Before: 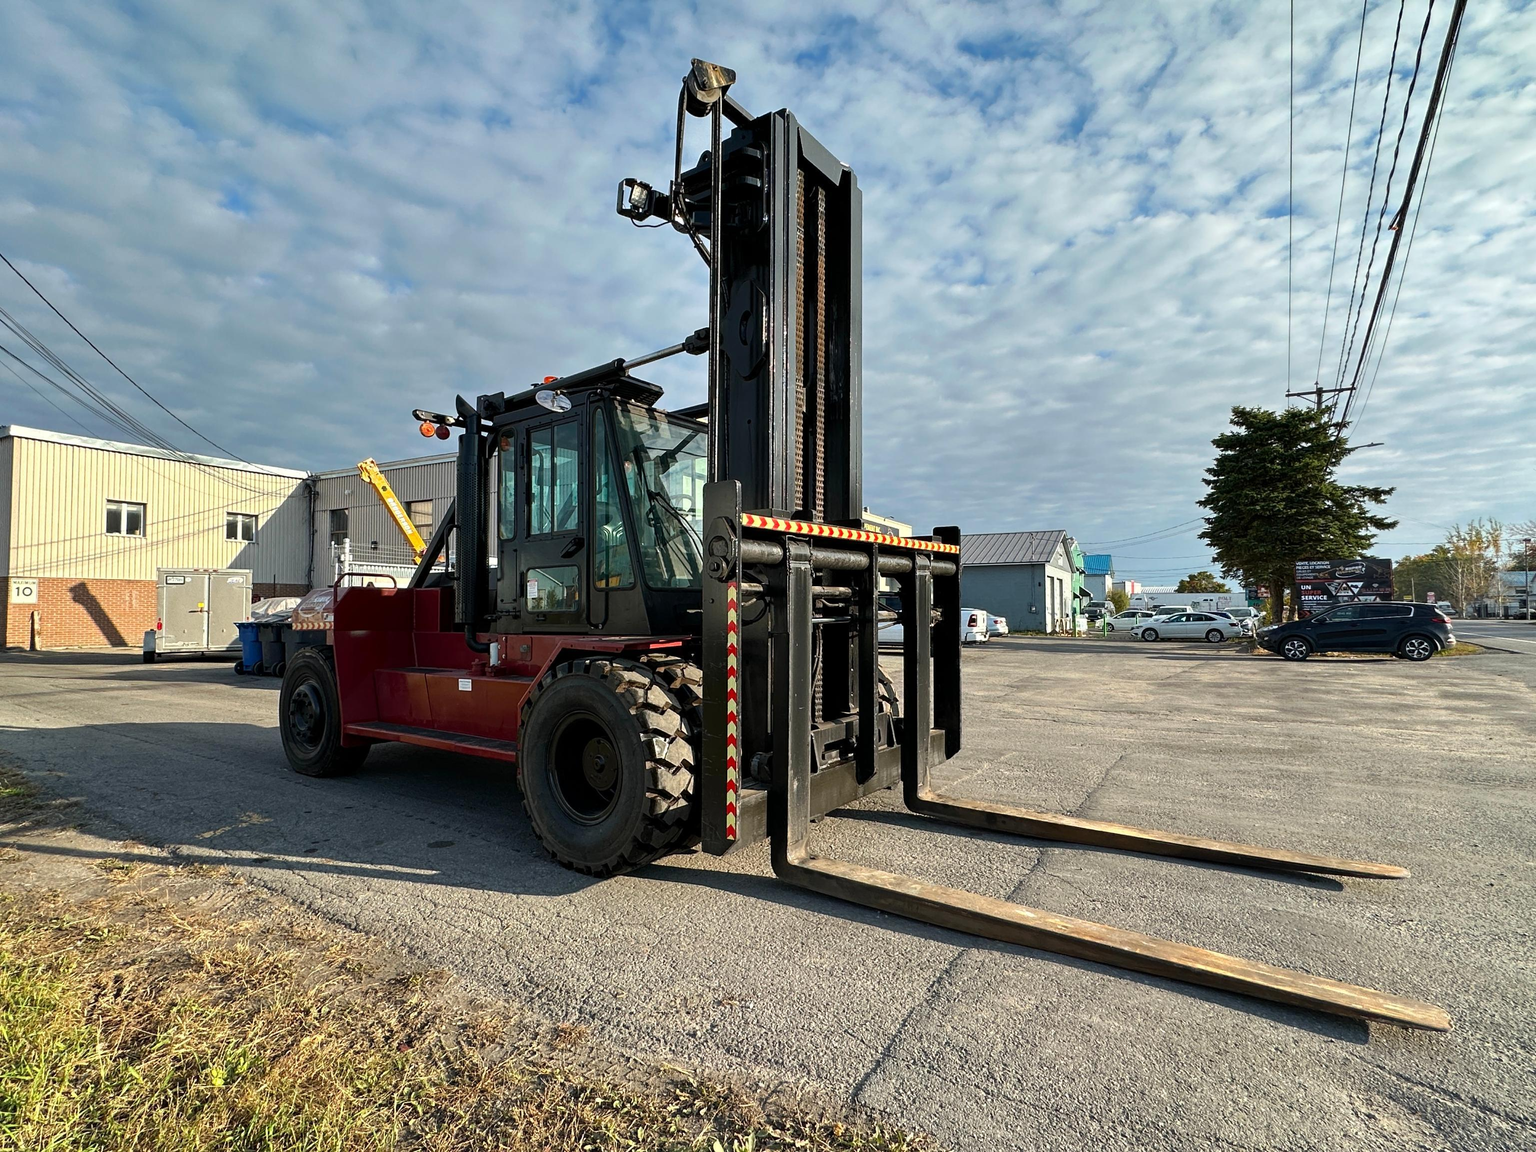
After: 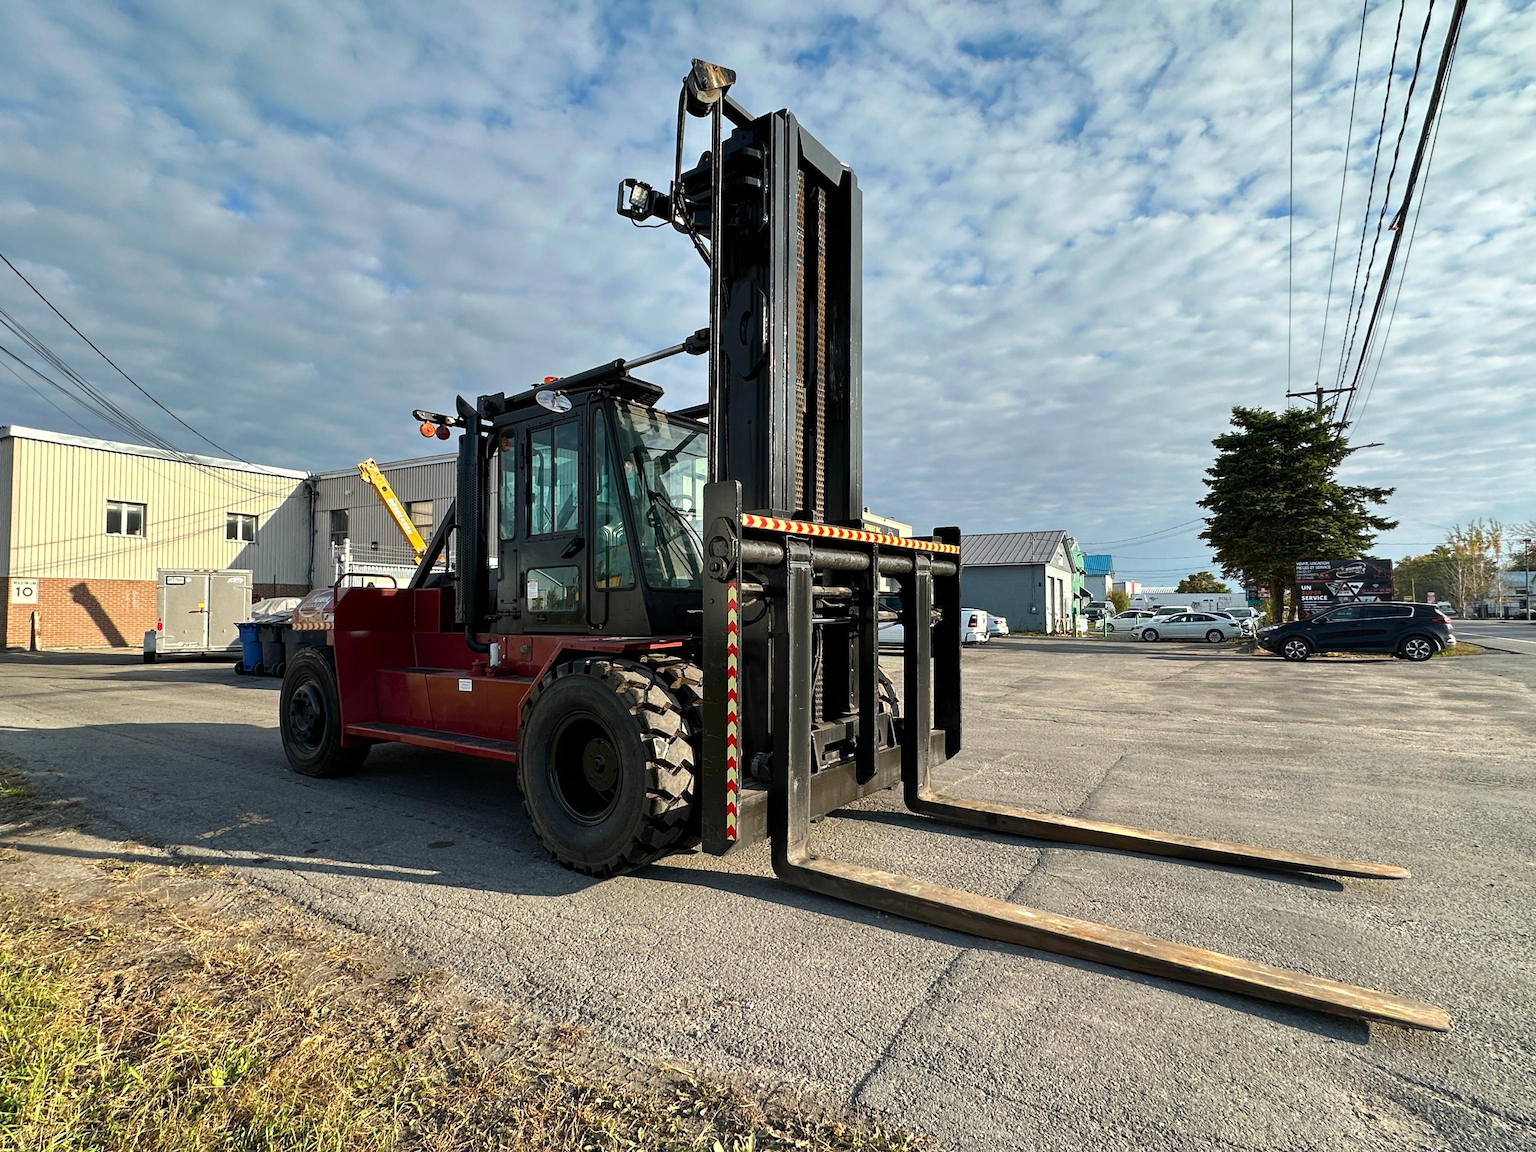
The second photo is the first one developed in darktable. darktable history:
shadows and highlights: shadows -10.22, white point adjustment 1.38, highlights 11.55
